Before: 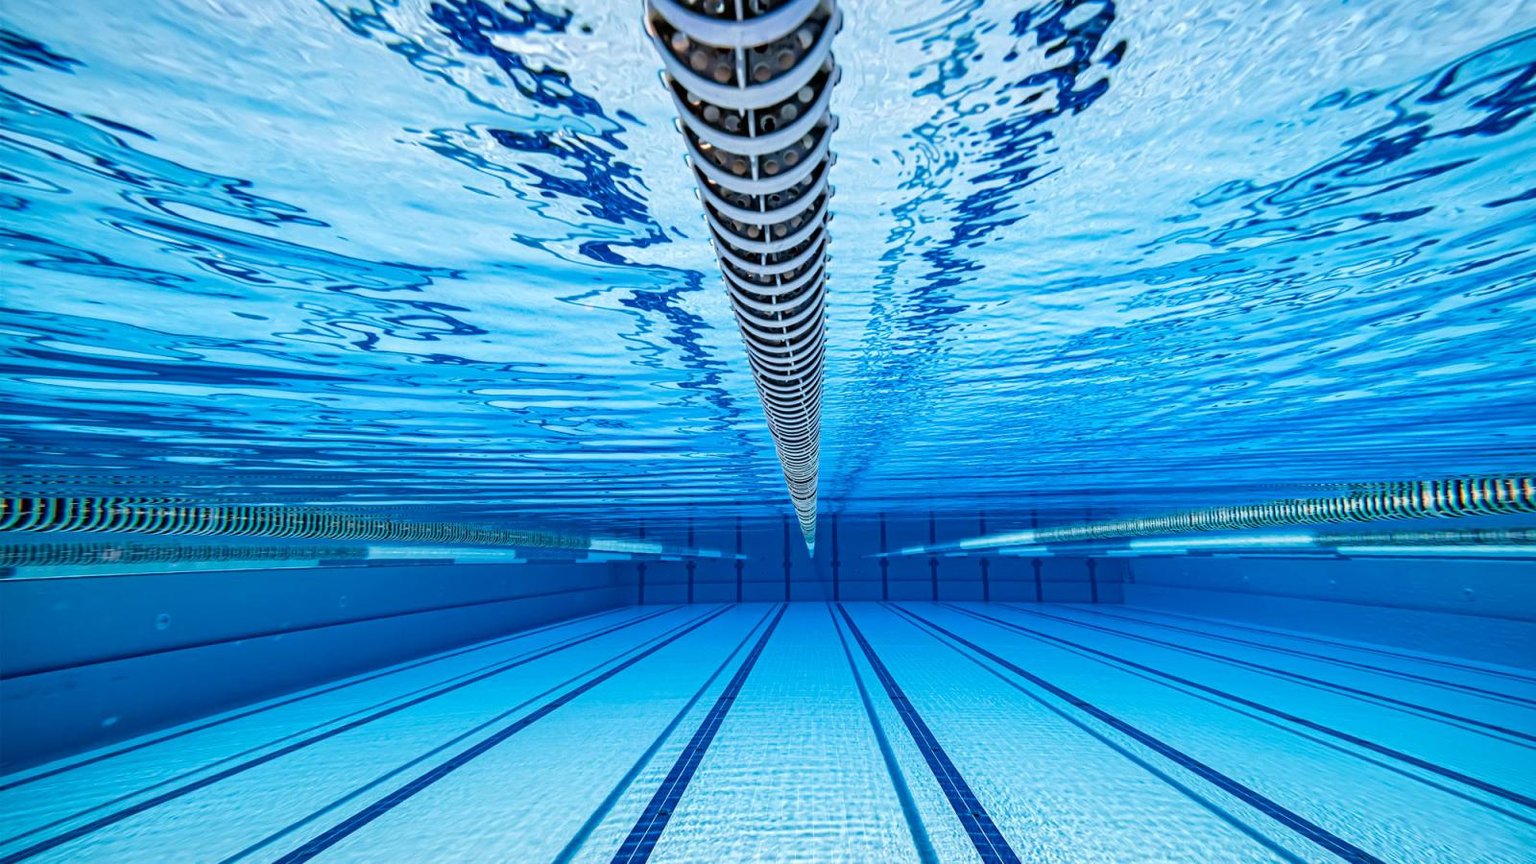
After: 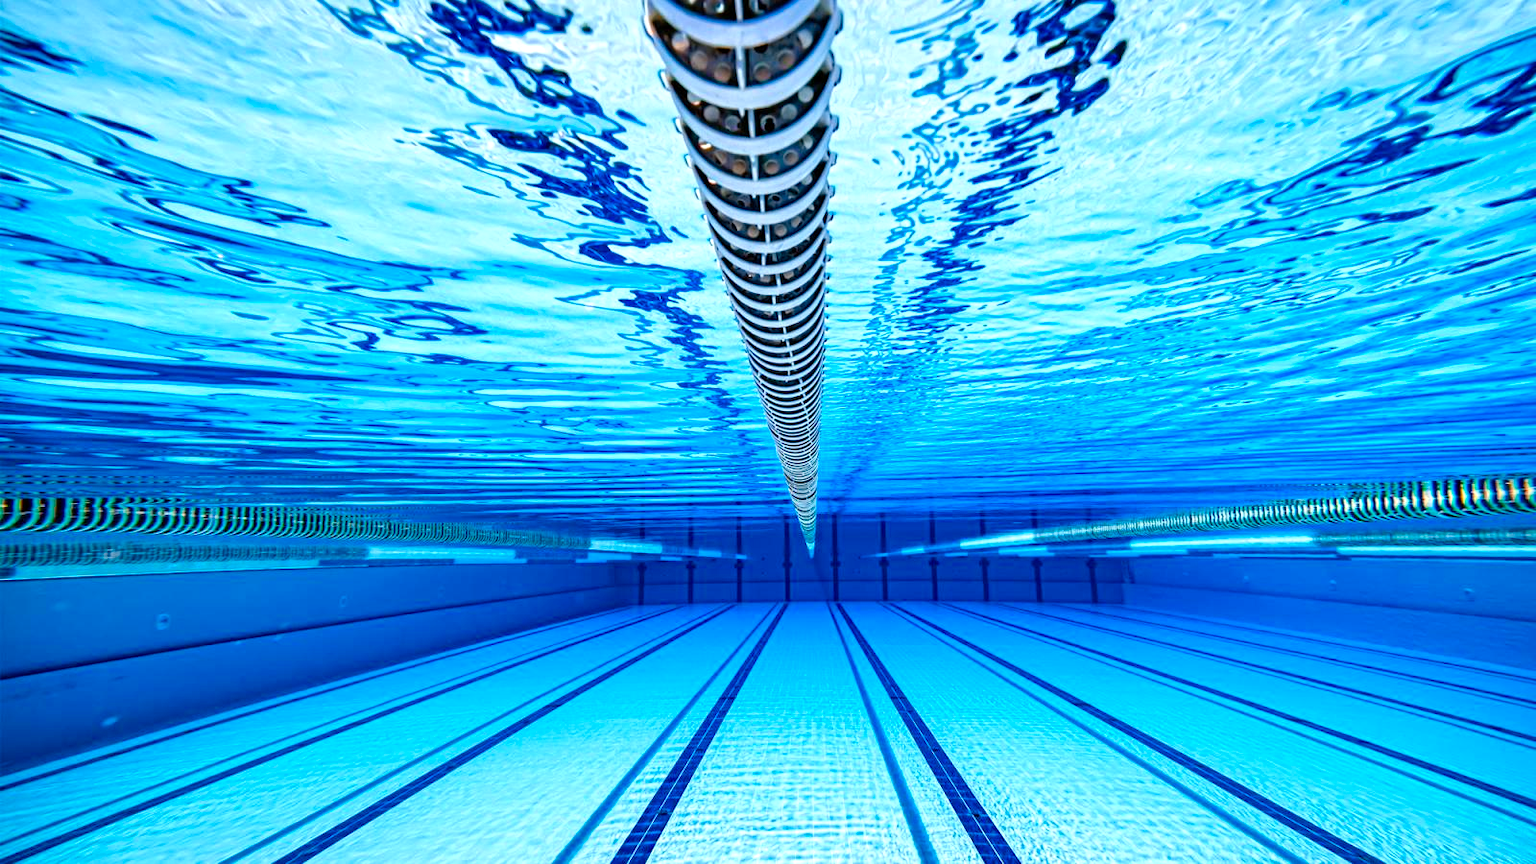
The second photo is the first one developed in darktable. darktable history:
color balance rgb: perceptual saturation grading › global saturation 20%, perceptual saturation grading › highlights -25.345%, perceptual saturation grading › shadows 49.424%, perceptual brilliance grading › global brilliance 11.67%, global vibrance 20%
